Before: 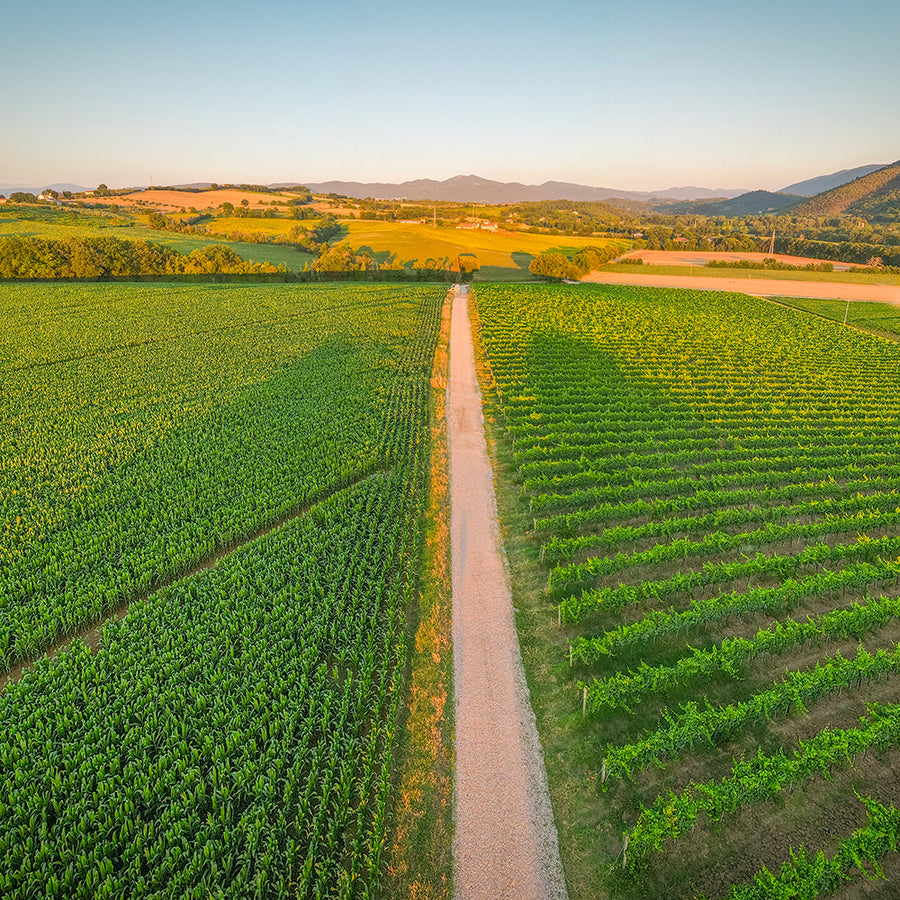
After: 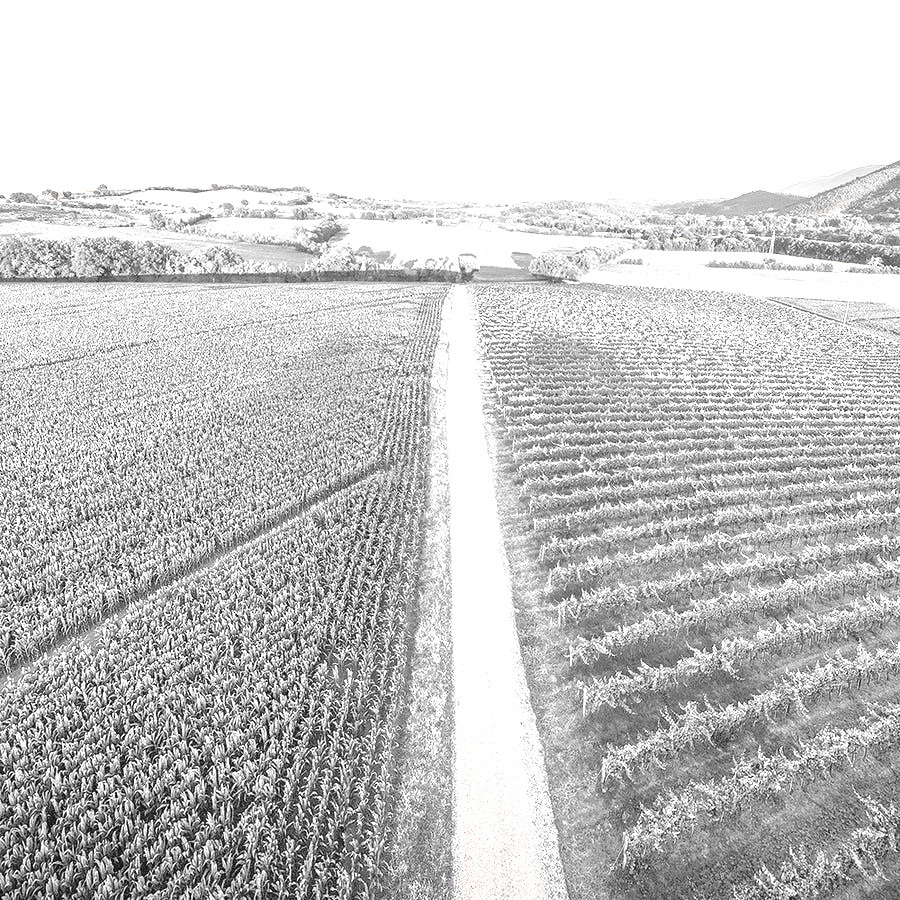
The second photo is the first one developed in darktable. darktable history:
color zones: curves: ch1 [(0, 0.006) (0.094, 0.285) (0.171, 0.001) (0.429, 0.001) (0.571, 0.003) (0.714, 0.004) (0.857, 0.004) (1, 0.006)]
exposure: black level correction 0, exposure 1.741 EV, compensate exposure bias true, compensate highlight preservation false
